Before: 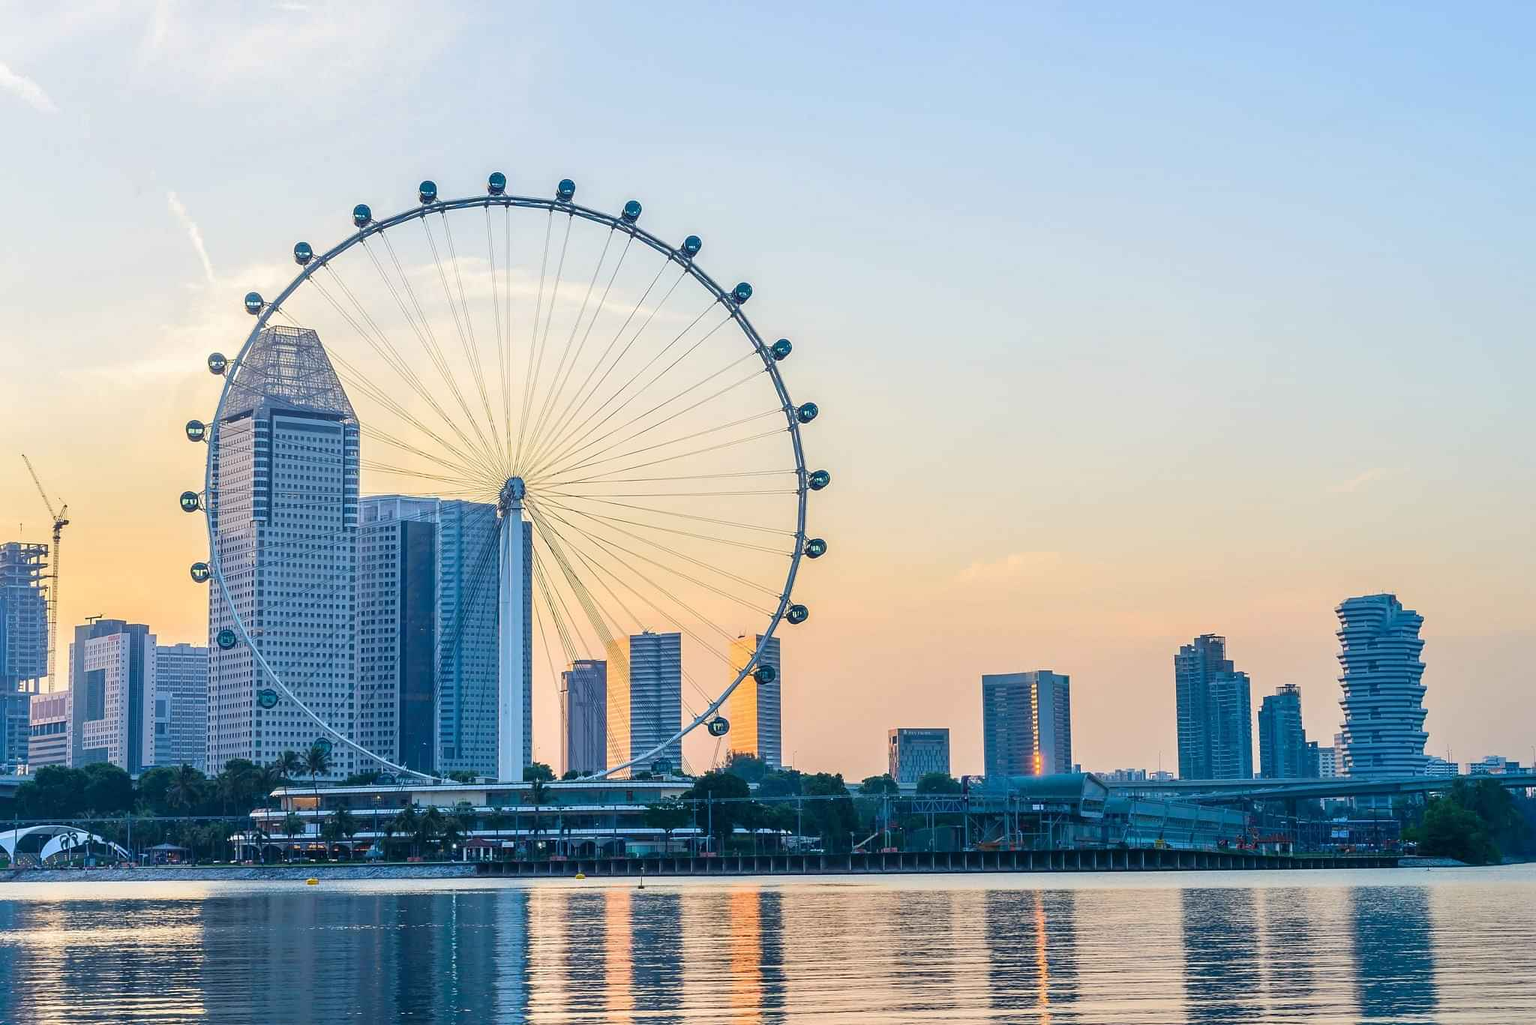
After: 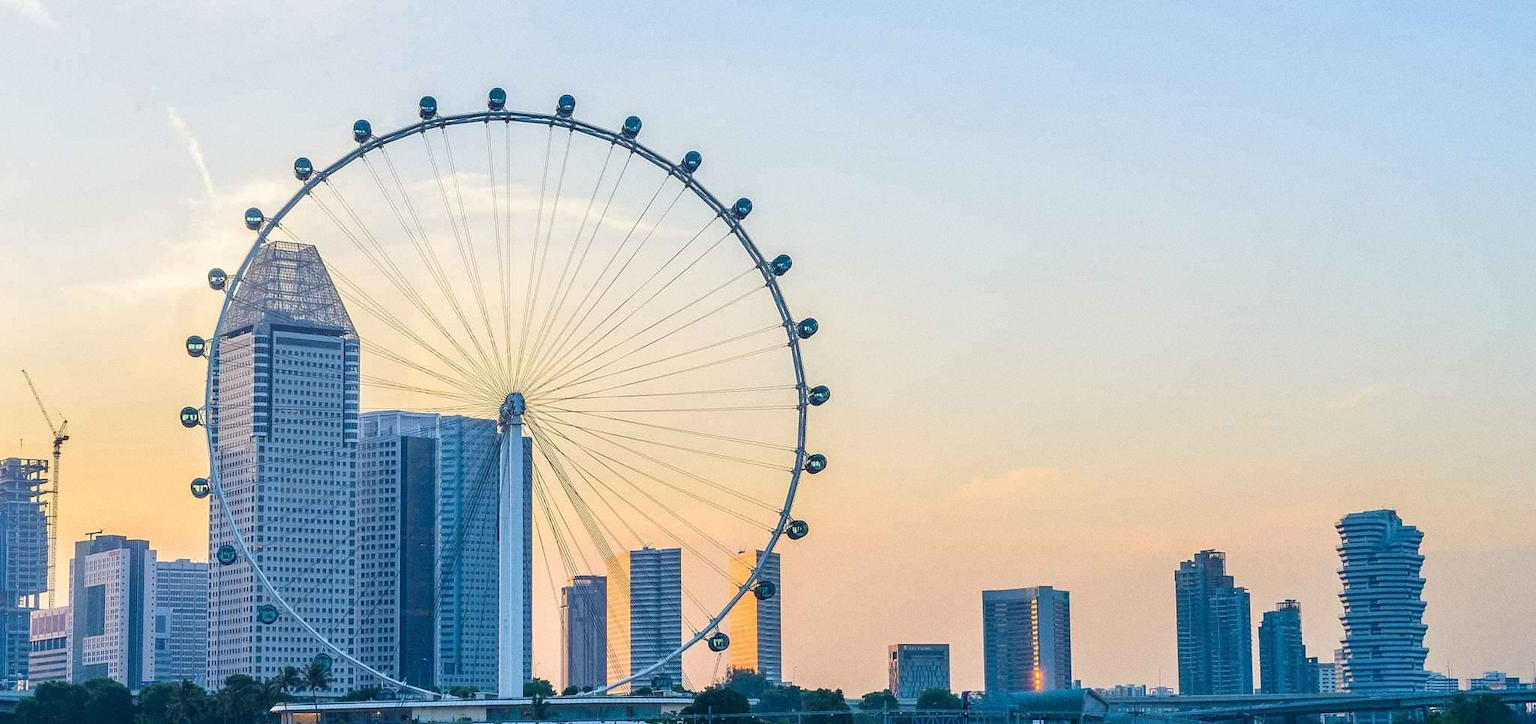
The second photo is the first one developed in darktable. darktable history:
grain: coarseness 0.09 ISO
crop and rotate: top 8.293%, bottom 20.996%
